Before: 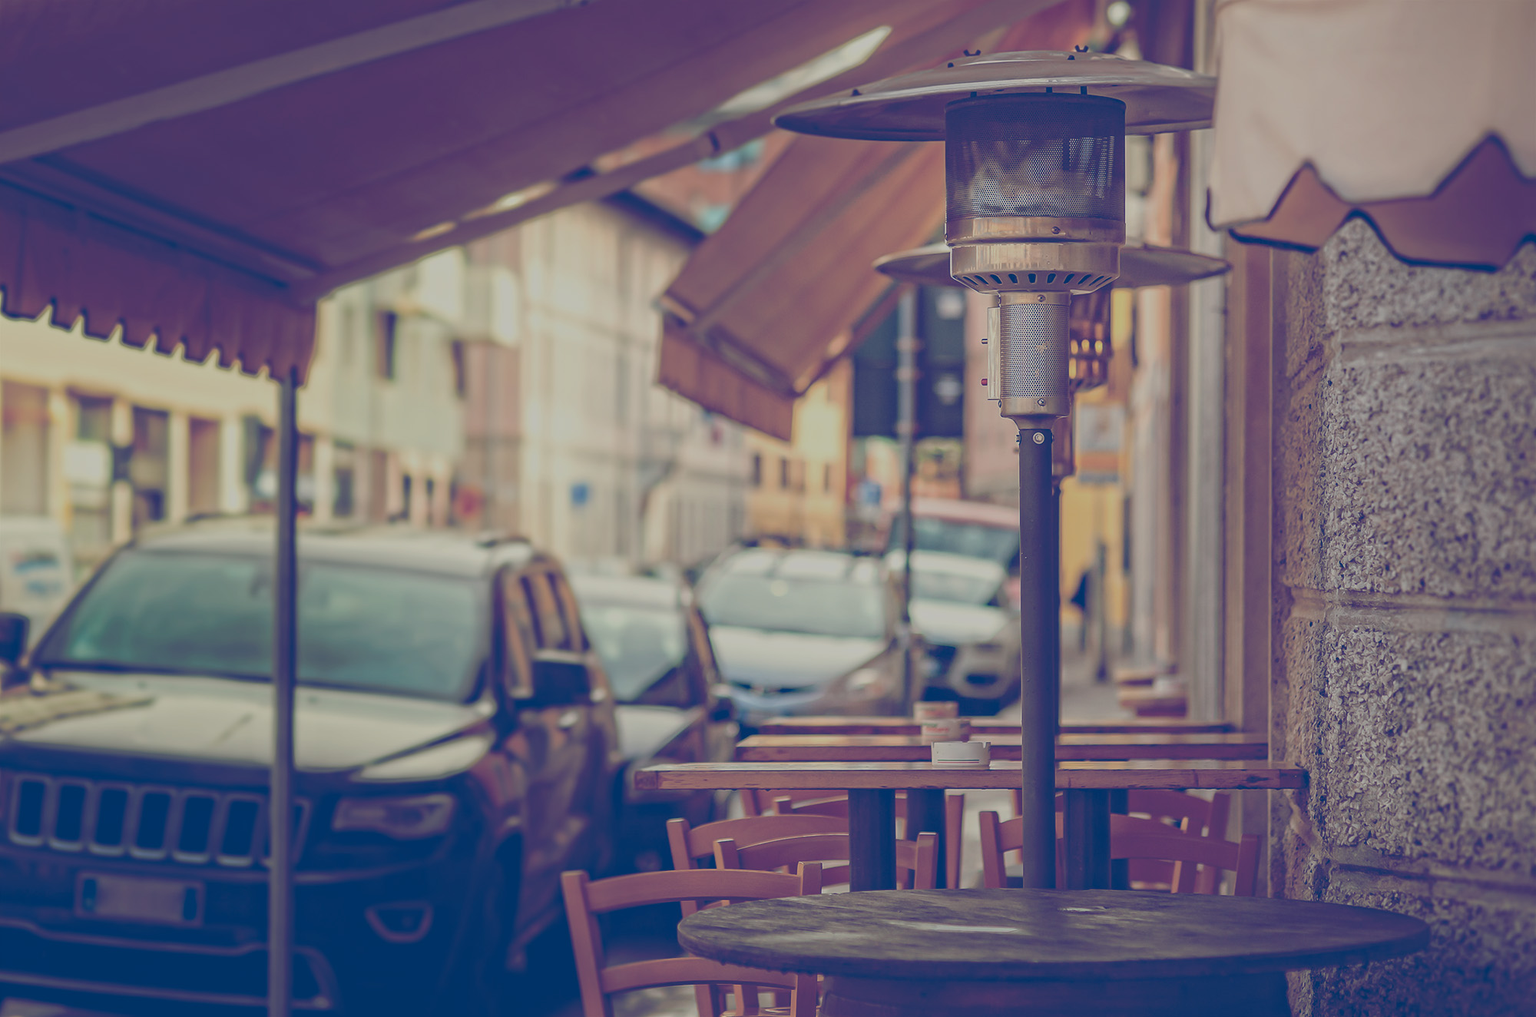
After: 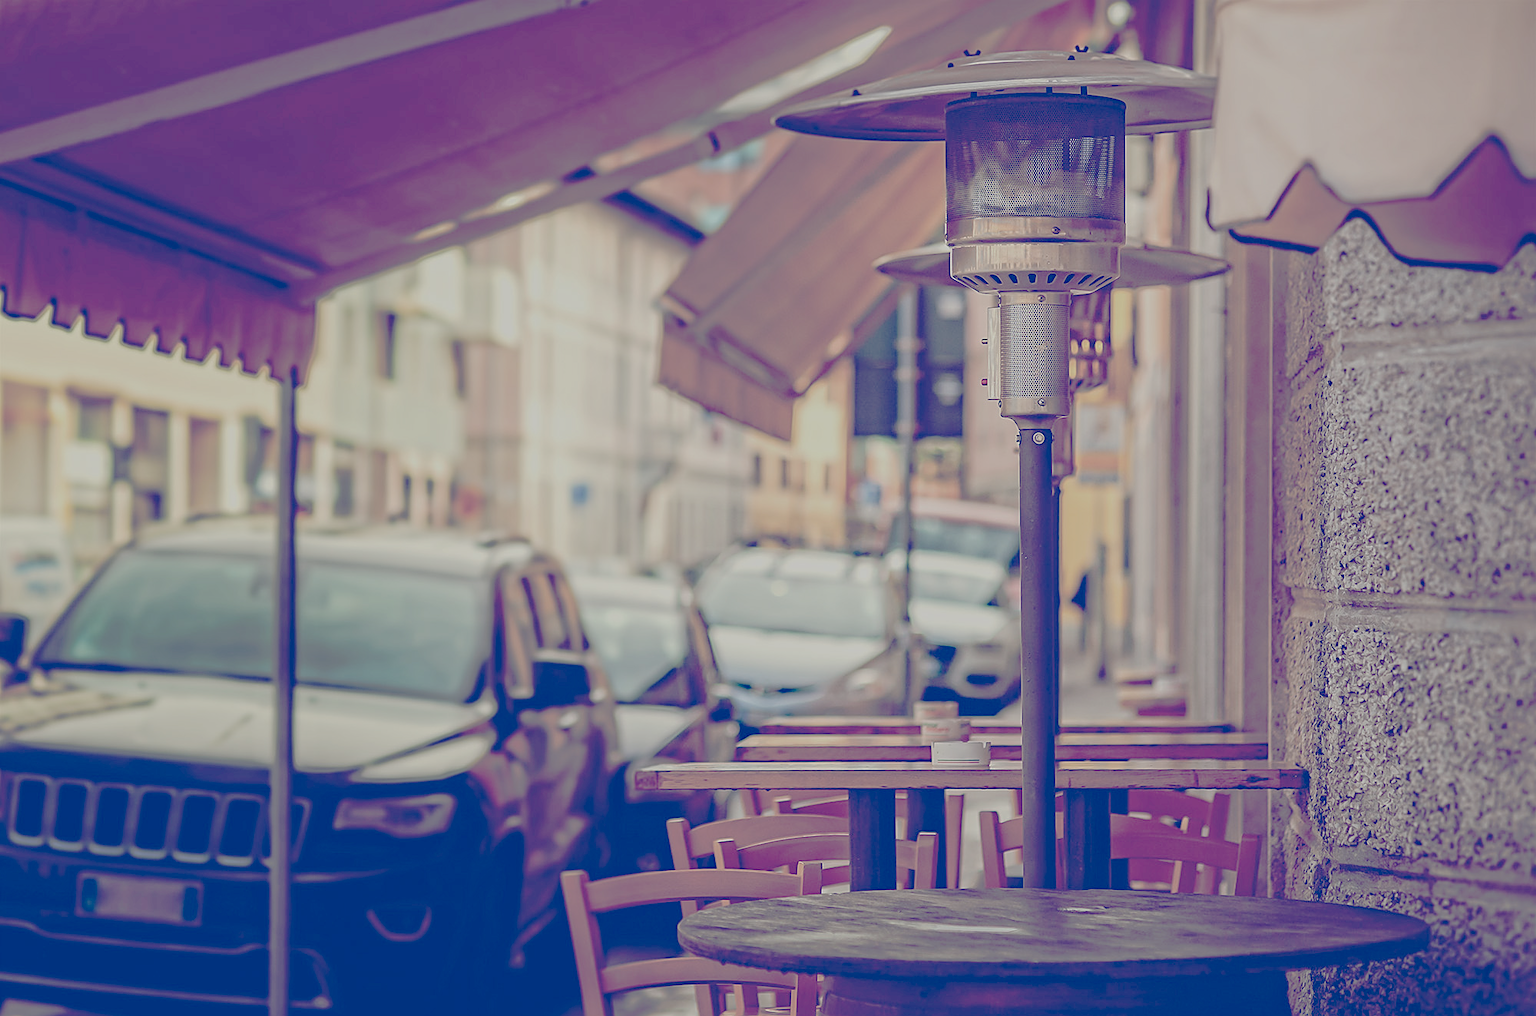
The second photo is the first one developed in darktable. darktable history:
sharpen: on, module defaults
local contrast: highlights 100%, shadows 100%, detail 120%, midtone range 0.2
tone curve: curves: ch0 [(0, 0) (0.003, 0.019) (0.011, 0.019) (0.025, 0.023) (0.044, 0.032) (0.069, 0.046) (0.1, 0.073) (0.136, 0.129) (0.177, 0.207) (0.224, 0.295) (0.277, 0.394) (0.335, 0.48) (0.399, 0.524) (0.468, 0.575) (0.543, 0.628) (0.623, 0.684) (0.709, 0.739) (0.801, 0.808) (0.898, 0.9) (1, 1)], preserve colors none
contrast brightness saturation: contrast 0.03, brightness -0.04
